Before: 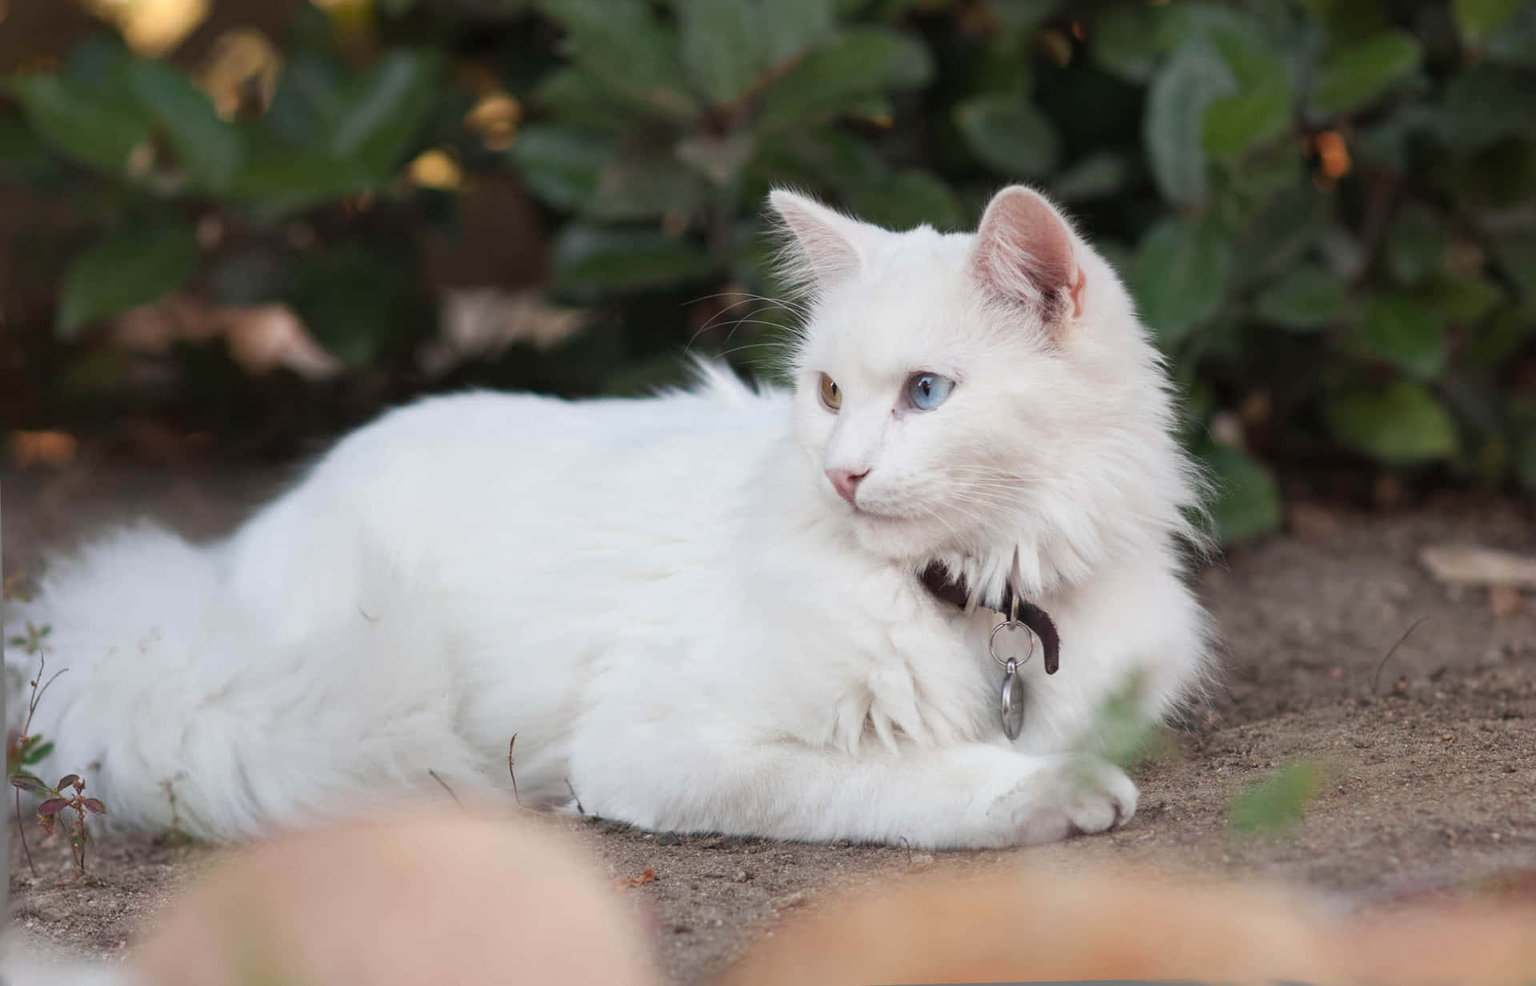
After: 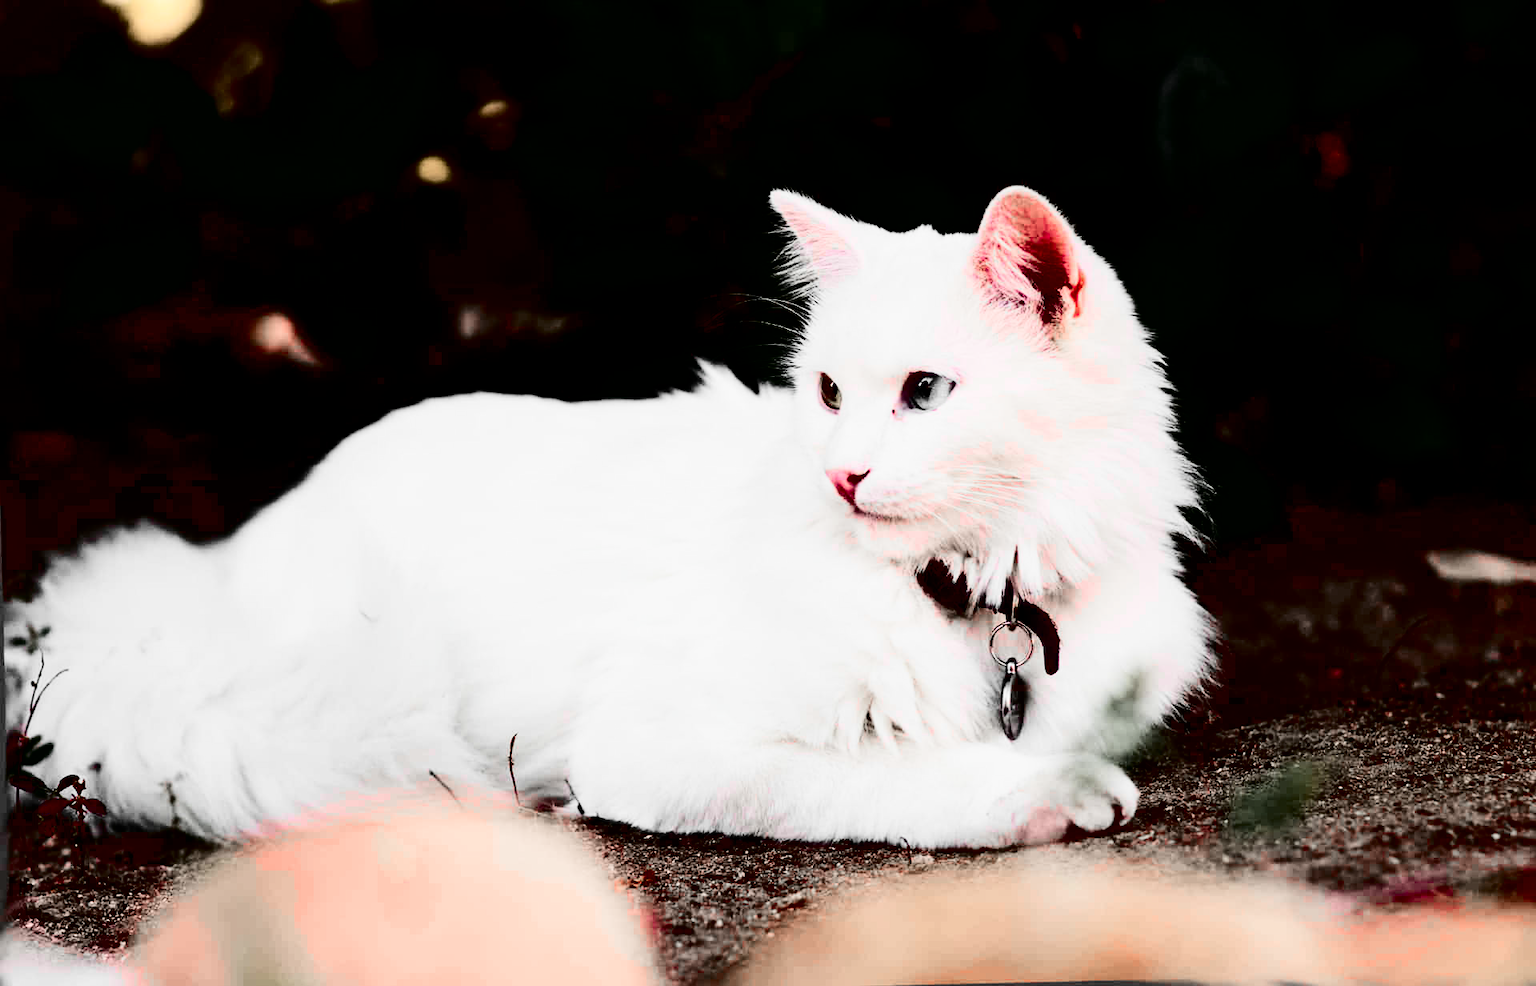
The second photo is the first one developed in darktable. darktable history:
exposure: exposure 0.203 EV, compensate highlight preservation false
filmic rgb: black relative exposure -5.04 EV, white relative exposure 3.19 EV, hardness 3.42, contrast 1.196, highlights saturation mix -49.54%
color zones: curves: ch1 [(0, 0.831) (0.08, 0.771) (0.157, 0.268) (0.241, 0.207) (0.562, -0.005) (0.714, -0.013) (0.876, 0.01) (1, 0.831)]
contrast brightness saturation: contrast 0.758, brightness -0.993, saturation 0.99
